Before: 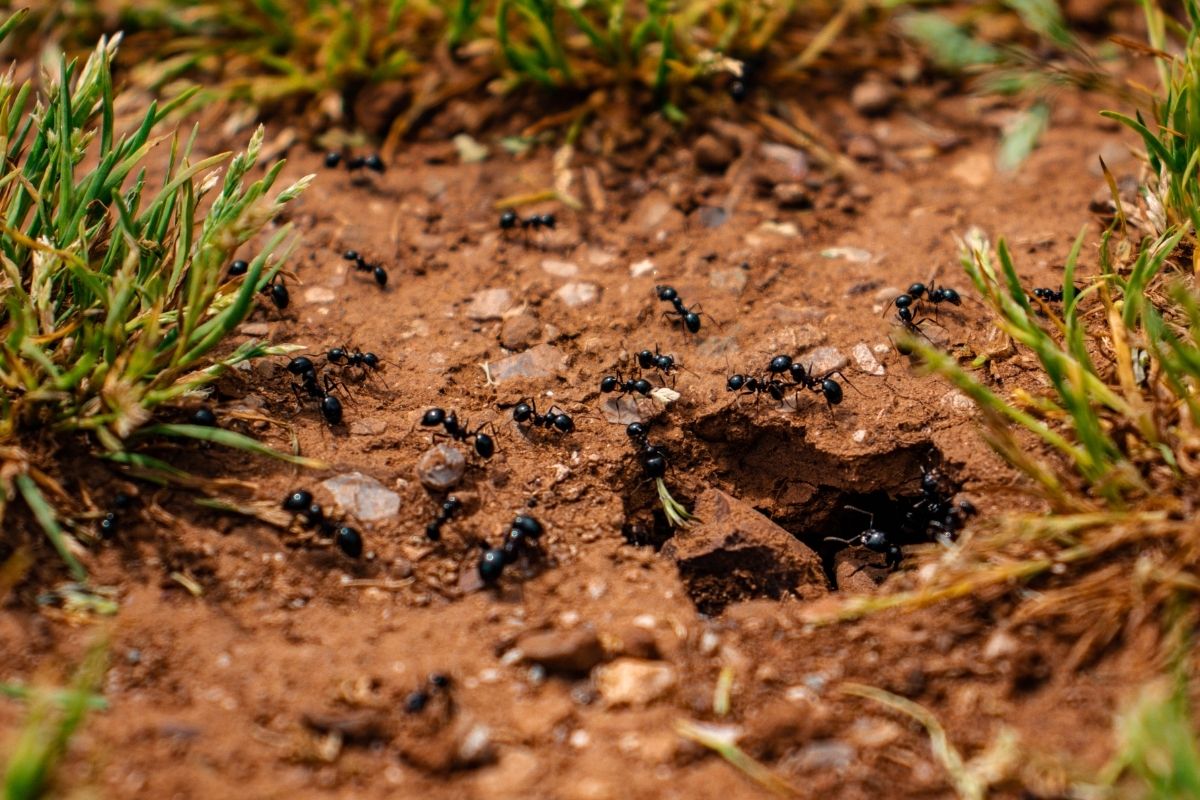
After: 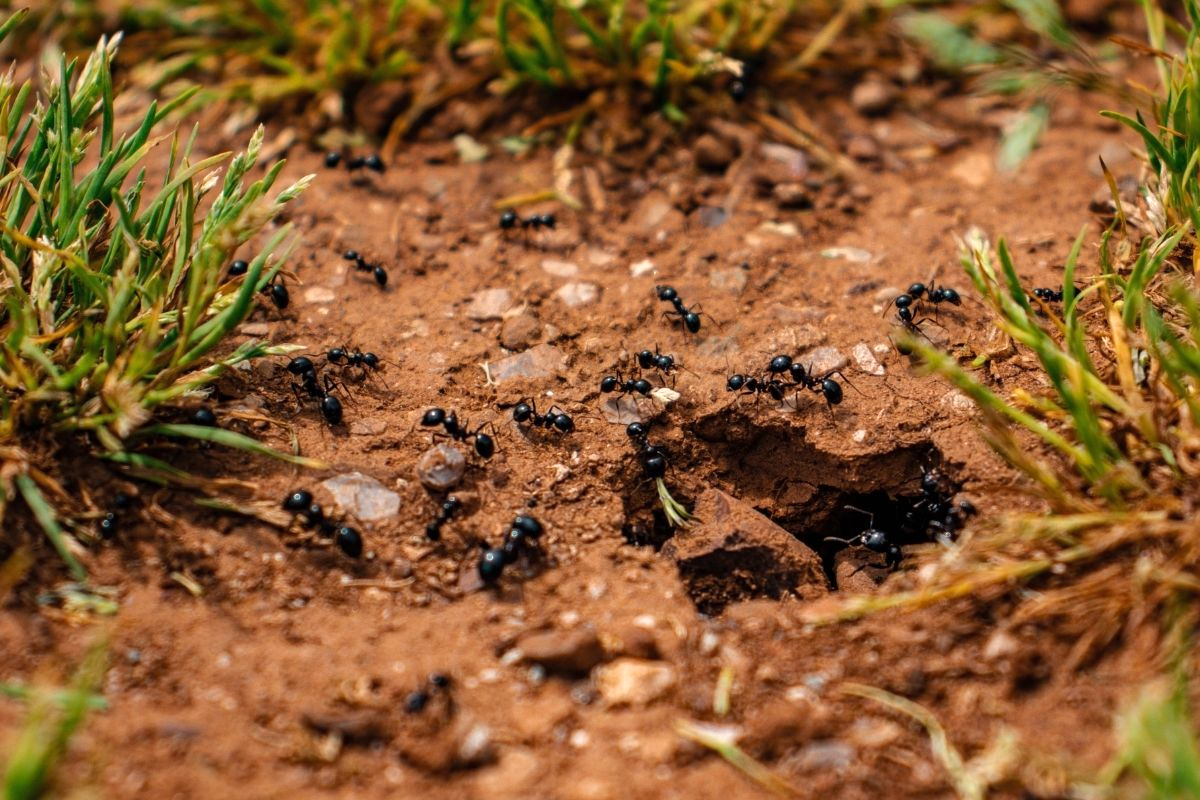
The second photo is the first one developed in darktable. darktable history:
exposure: exposure 0.127 EV, compensate highlight preservation false
shadows and highlights: shadows 25, highlights -25
